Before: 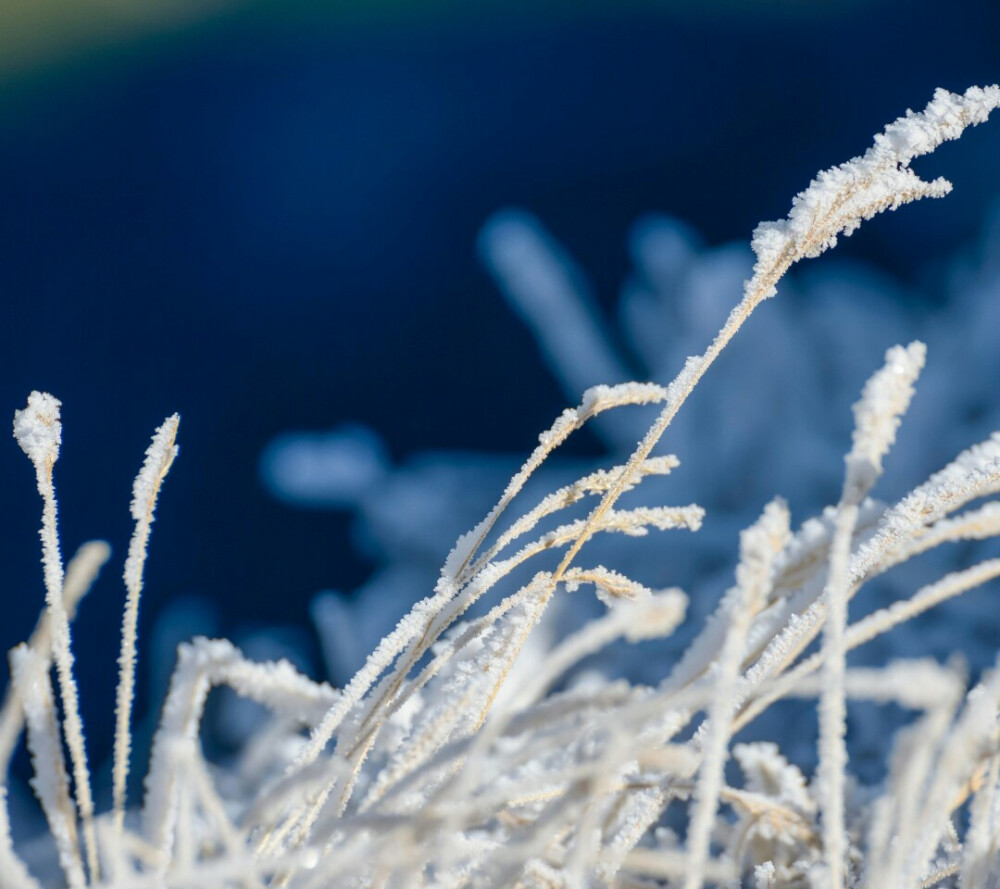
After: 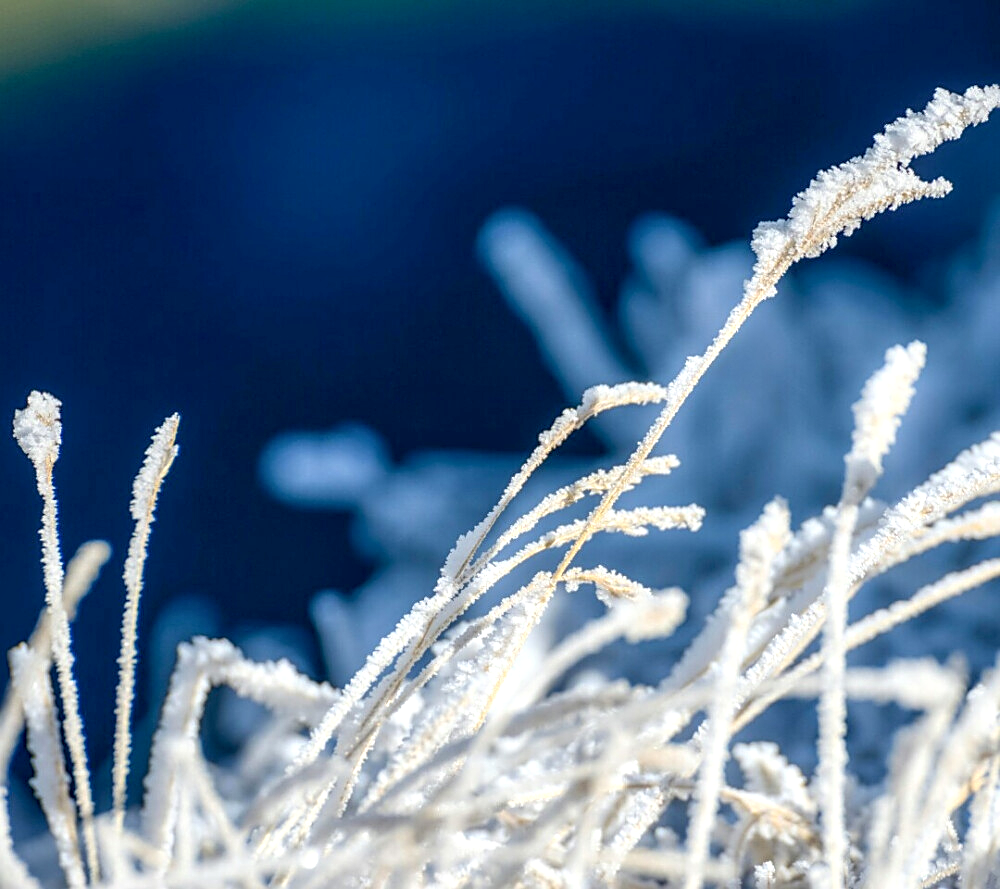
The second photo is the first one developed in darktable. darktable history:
local contrast: on, module defaults
exposure: black level correction 0.003, exposure 0.383 EV, compensate highlight preservation false
bloom: size 3%, threshold 100%, strength 0%
sharpen: on, module defaults
